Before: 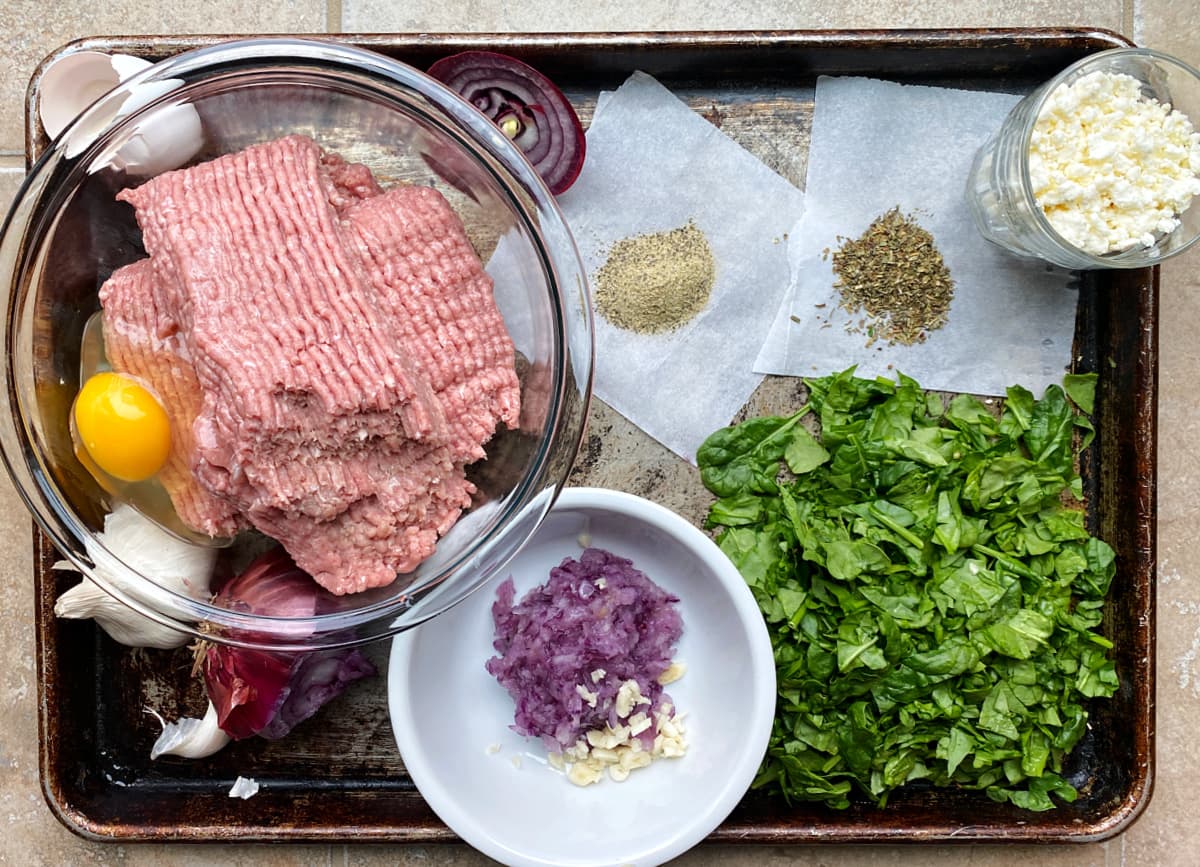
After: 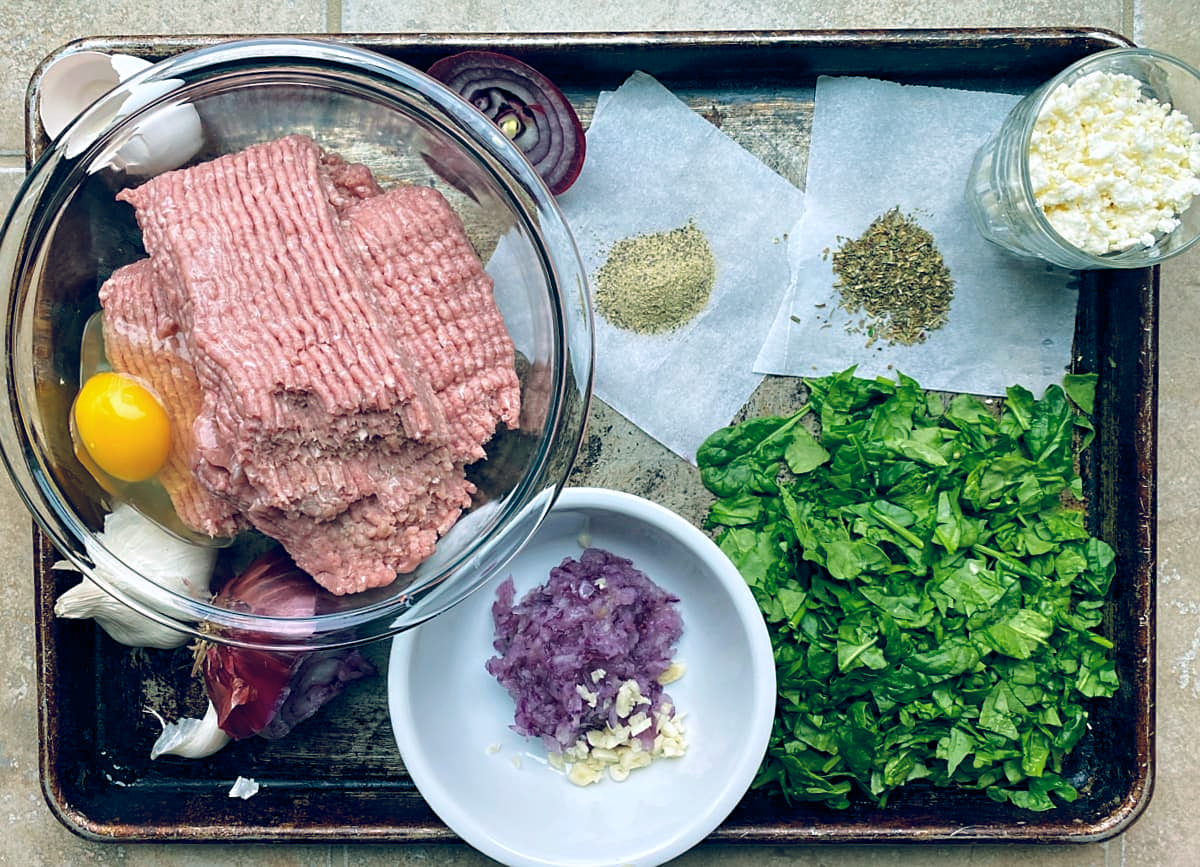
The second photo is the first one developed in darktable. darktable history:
color balance rgb: power › chroma 2.147%, power › hue 165.74°, global offset › chroma 0.247%, global offset › hue 257.27°, perceptual saturation grading › global saturation 0.125%, global vibrance 20%
sharpen: amount 0.209
